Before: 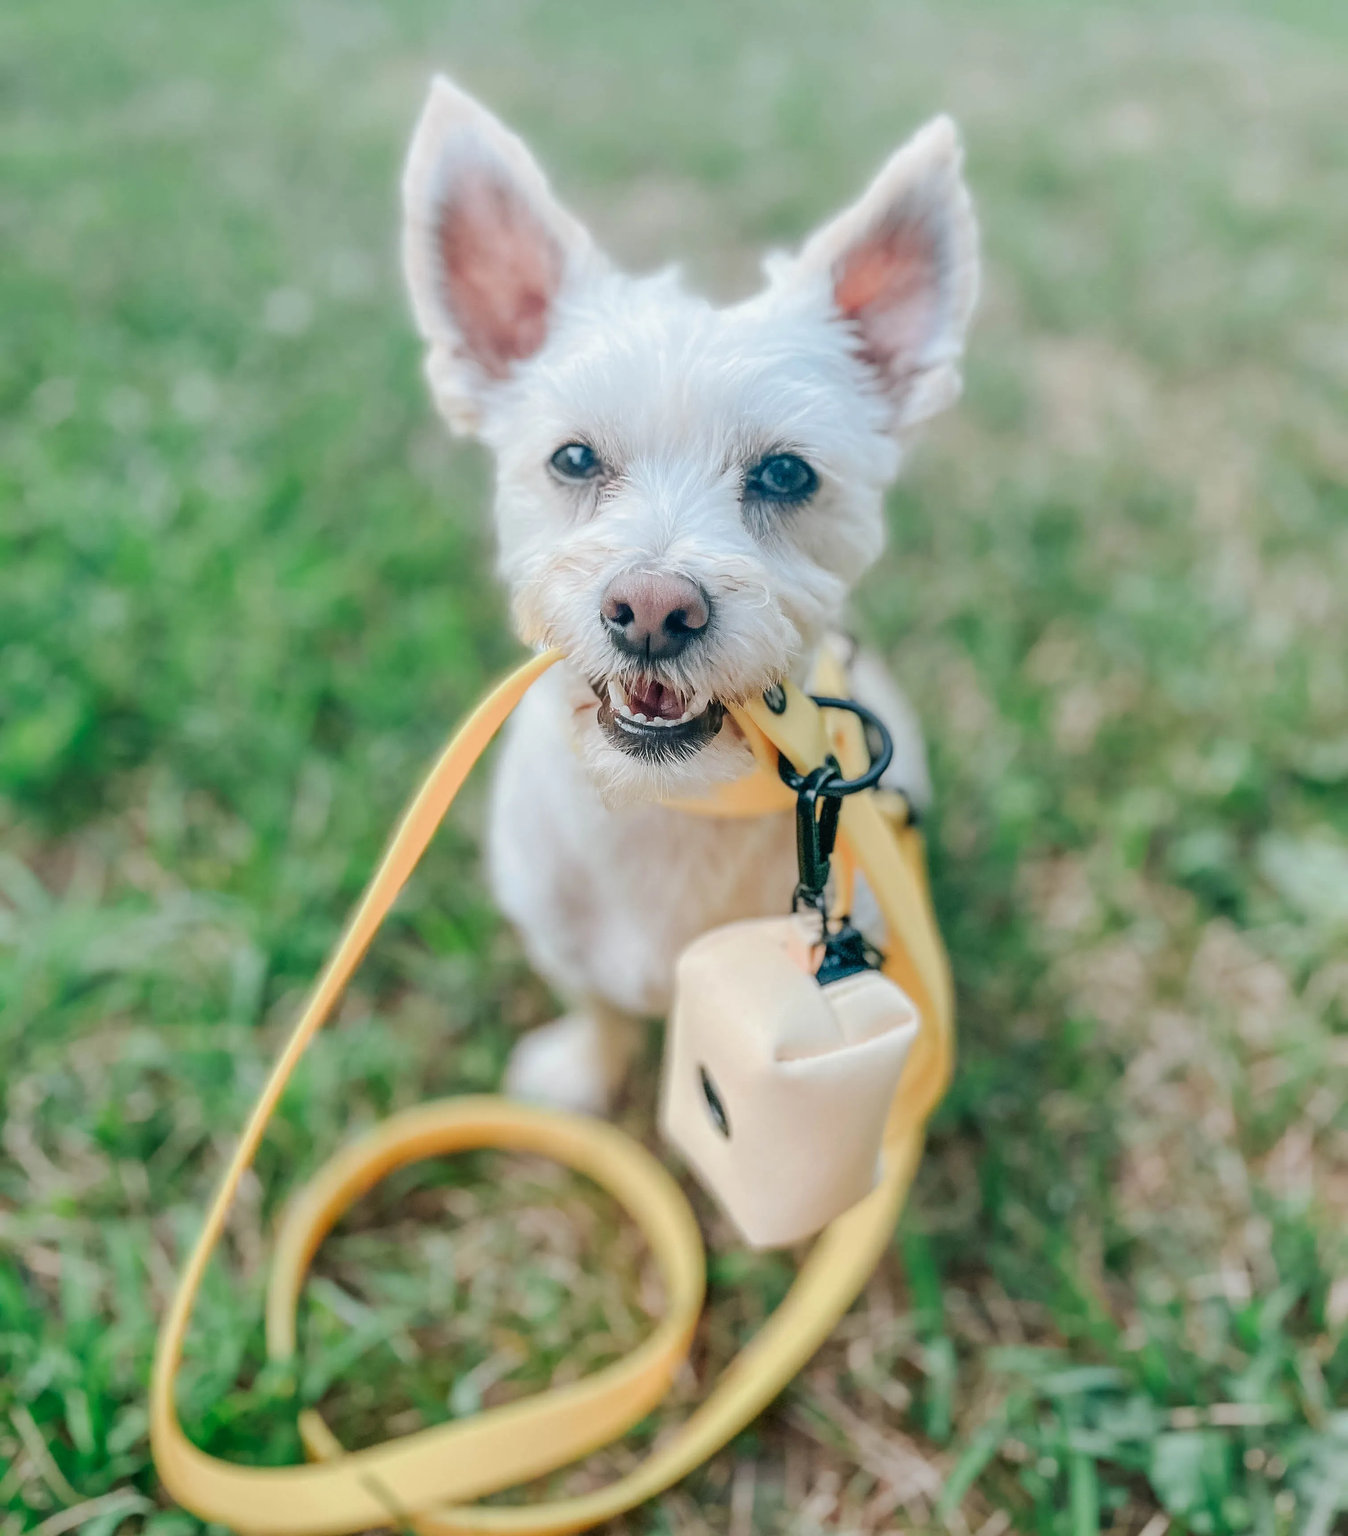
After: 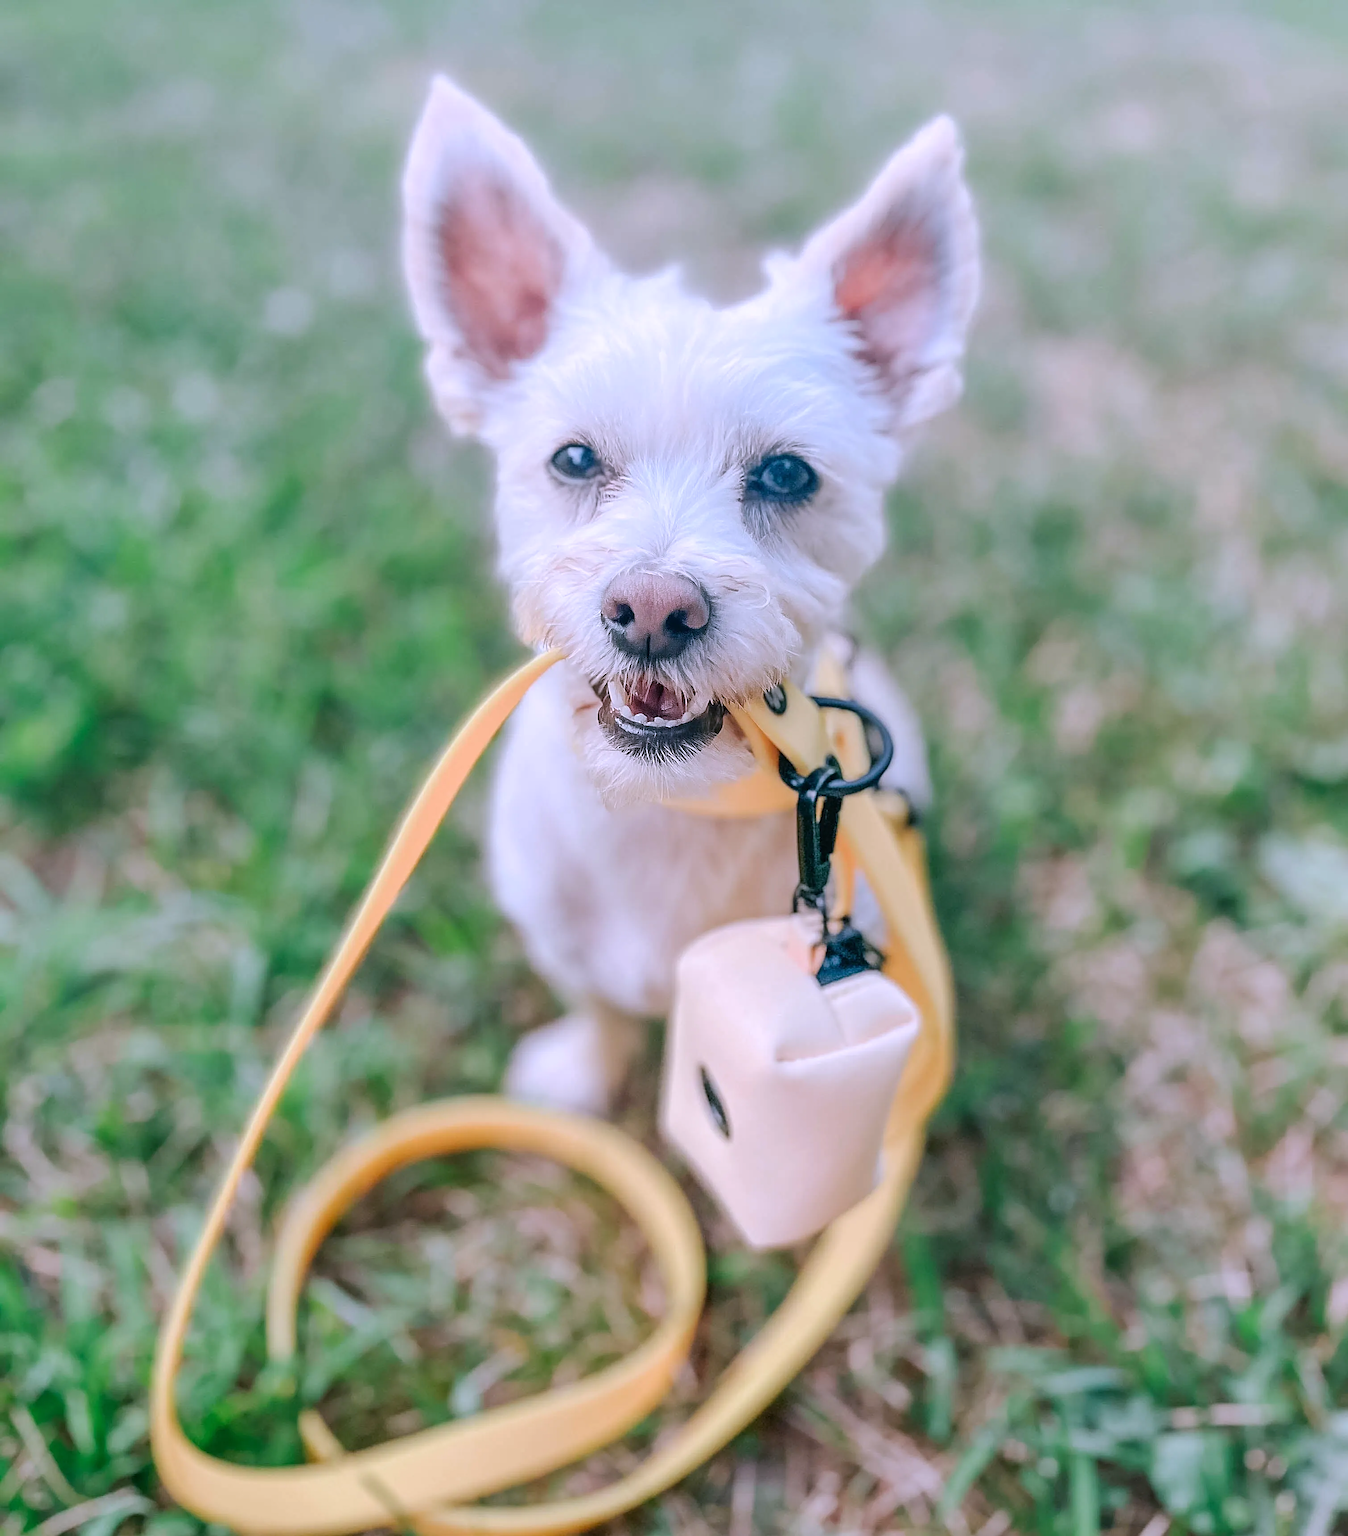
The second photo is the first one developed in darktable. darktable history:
white balance: red 1.042, blue 1.17
sharpen: on, module defaults
